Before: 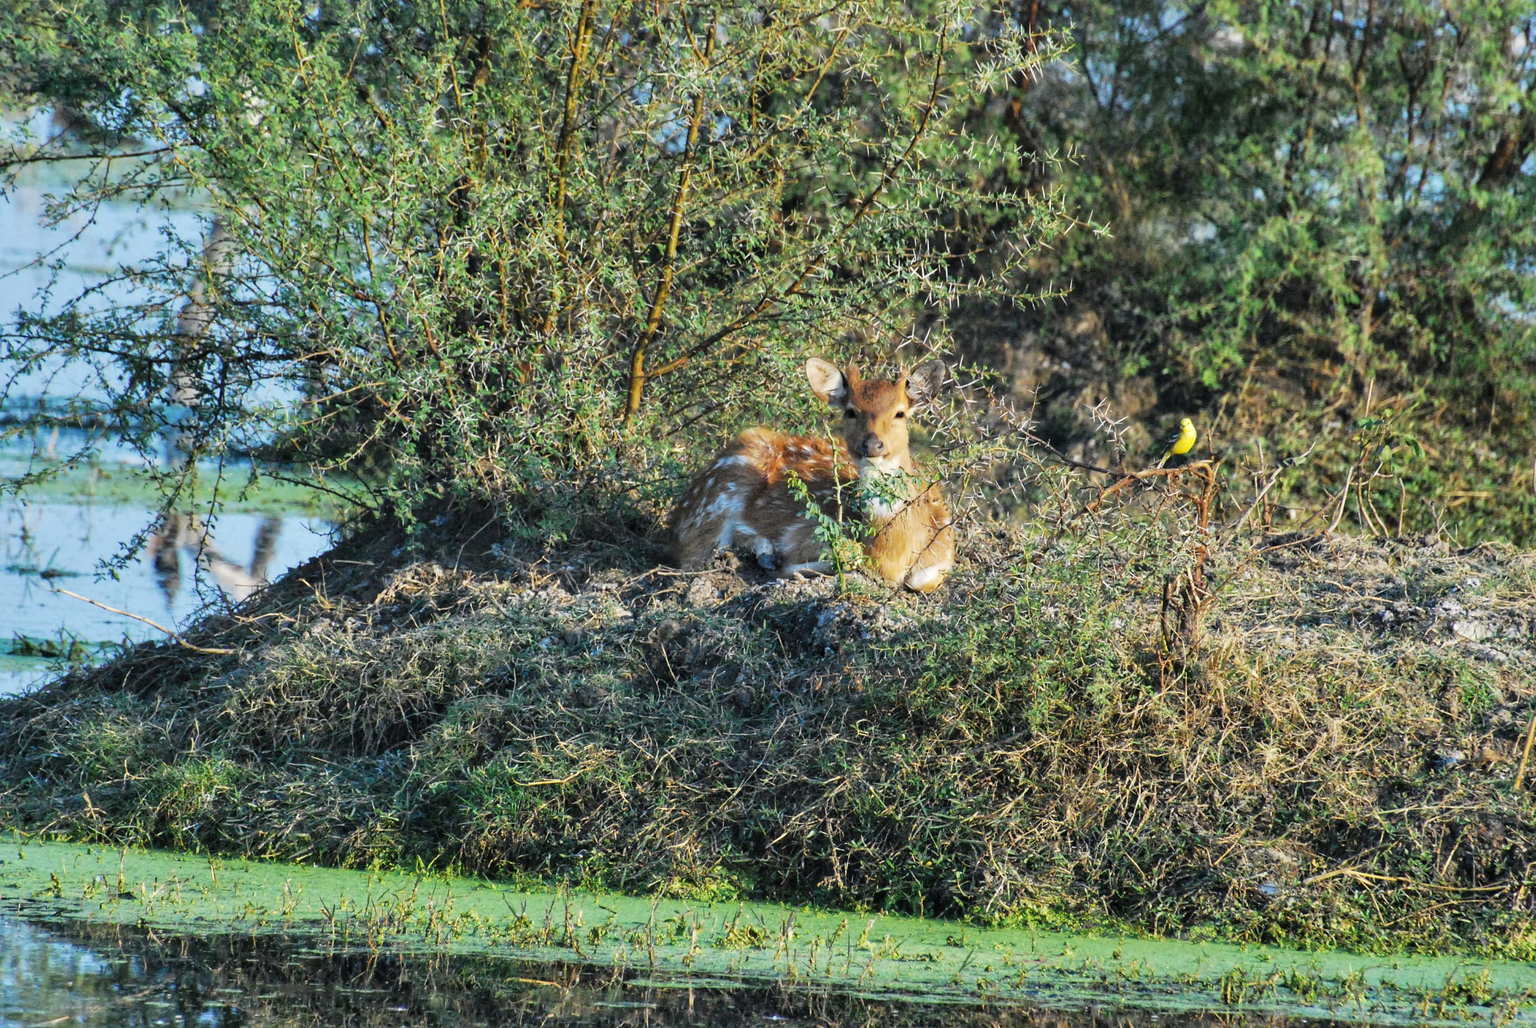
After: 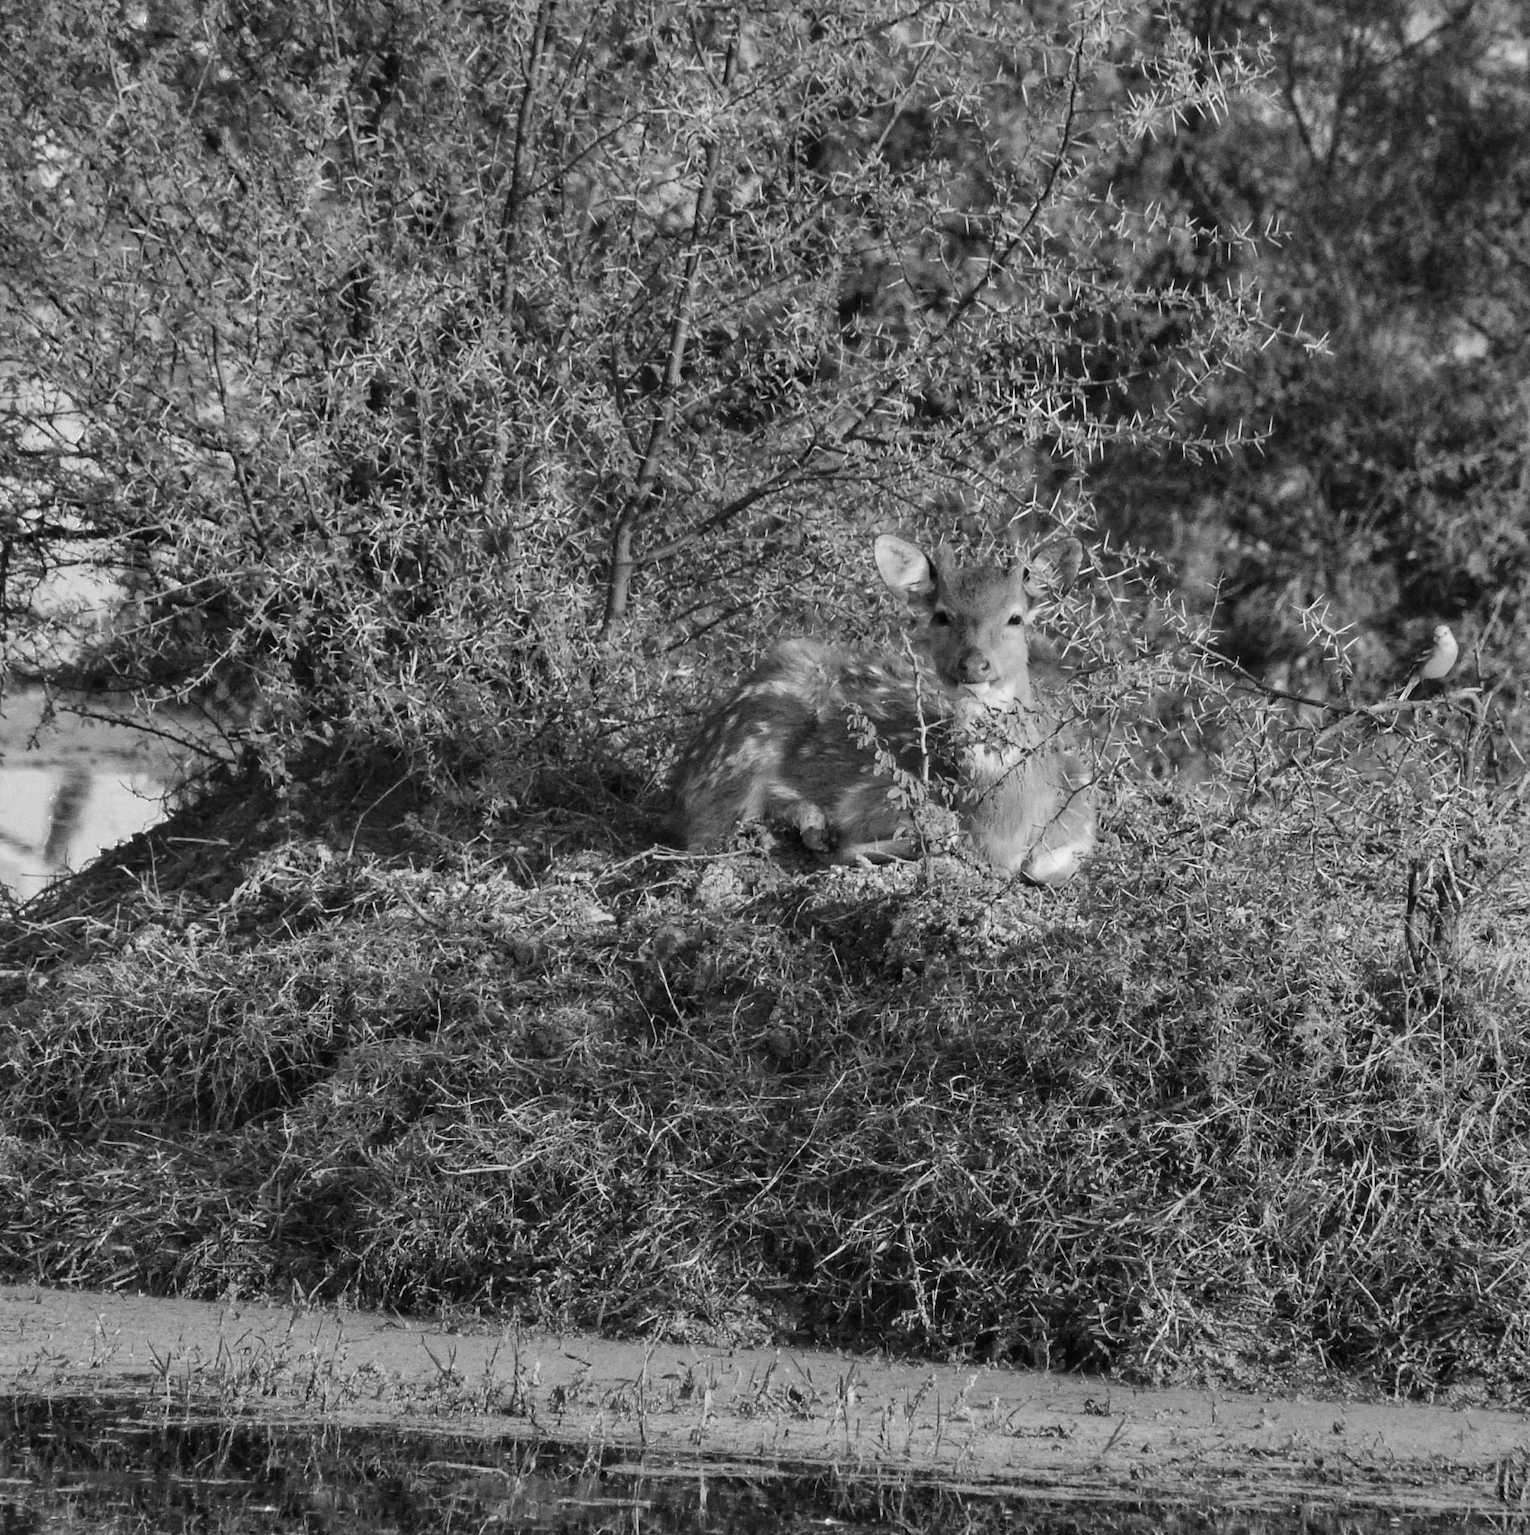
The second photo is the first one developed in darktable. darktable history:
grain: coarseness 0.09 ISO
monochrome: on, module defaults
color correction: highlights a* -1.43, highlights b* 10.12, shadows a* 0.395, shadows b* 19.35
crop and rotate: left 14.436%, right 18.898%
color zones: curves: ch0 [(0.203, 0.433) (0.607, 0.517) (0.697, 0.696) (0.705, 0.897)]
